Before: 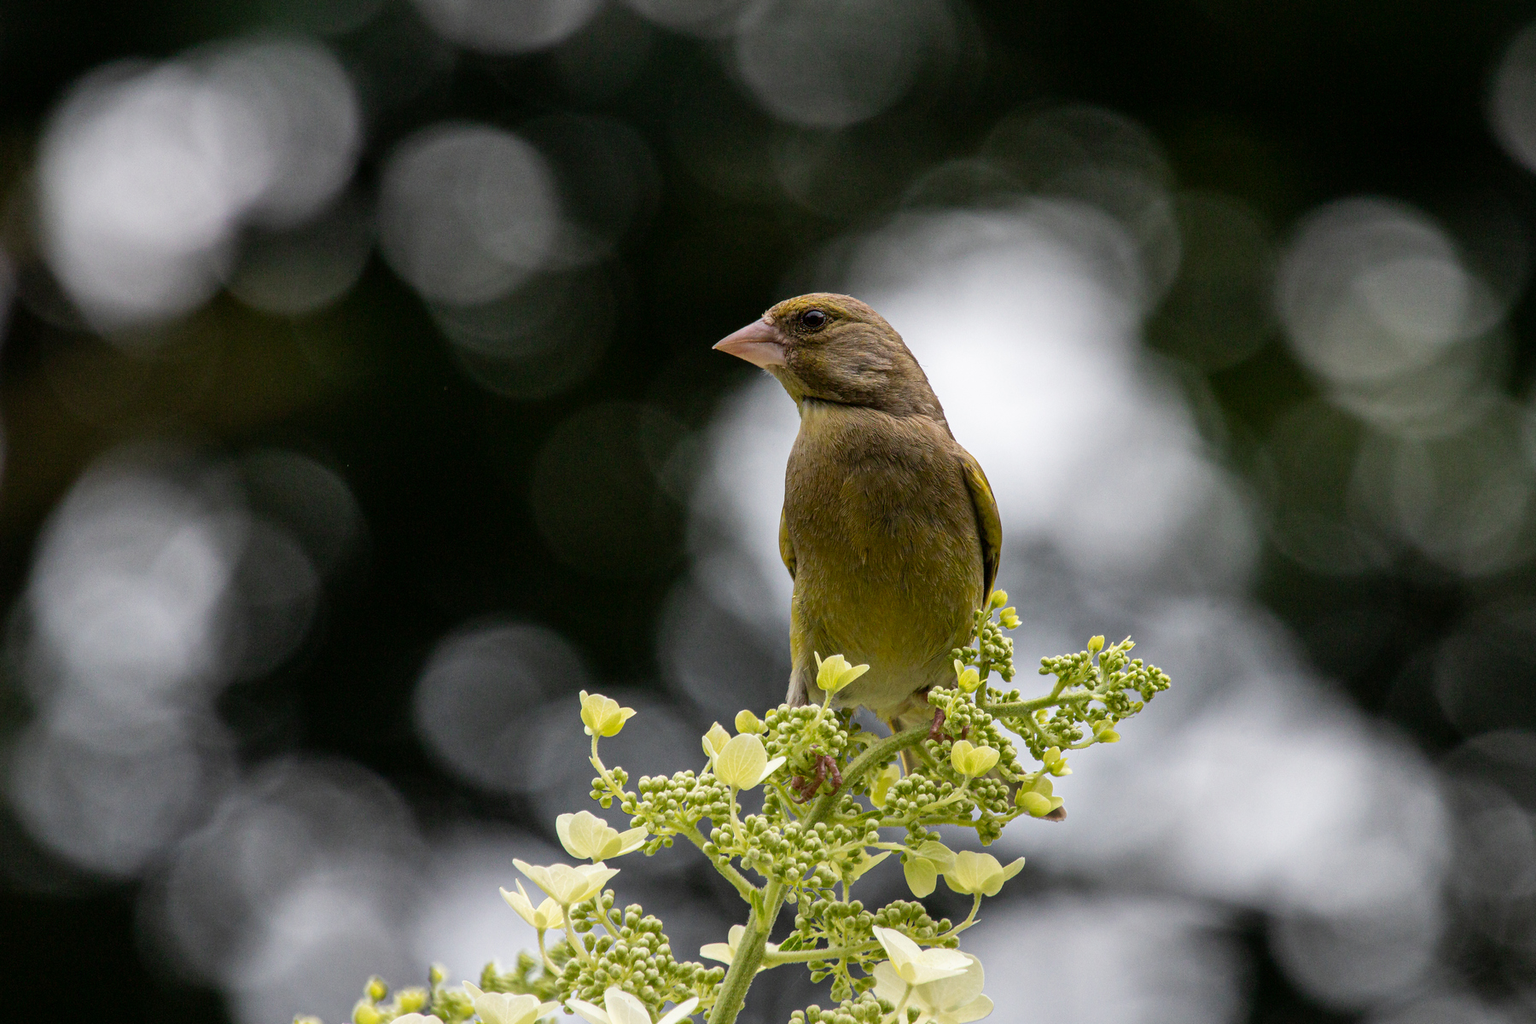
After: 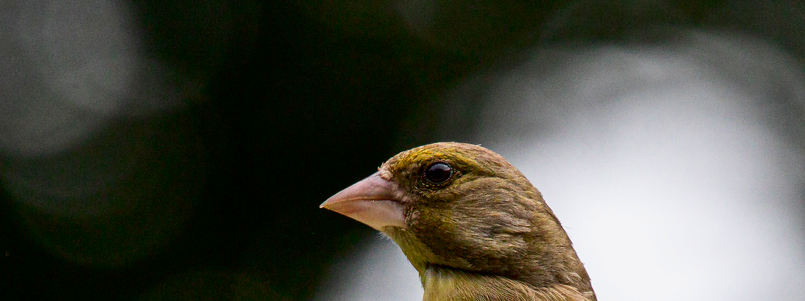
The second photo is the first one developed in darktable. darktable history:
contrast brightness saturation: contrast 0.18, saturation 0.3
exposure: black level correction 0.001, exposure -0.125 EV, compensate exposure bias true, compensate highlight preservation false
crop: left 28.64%, top 16.832%, right 26.637%, bottom 58.055%
